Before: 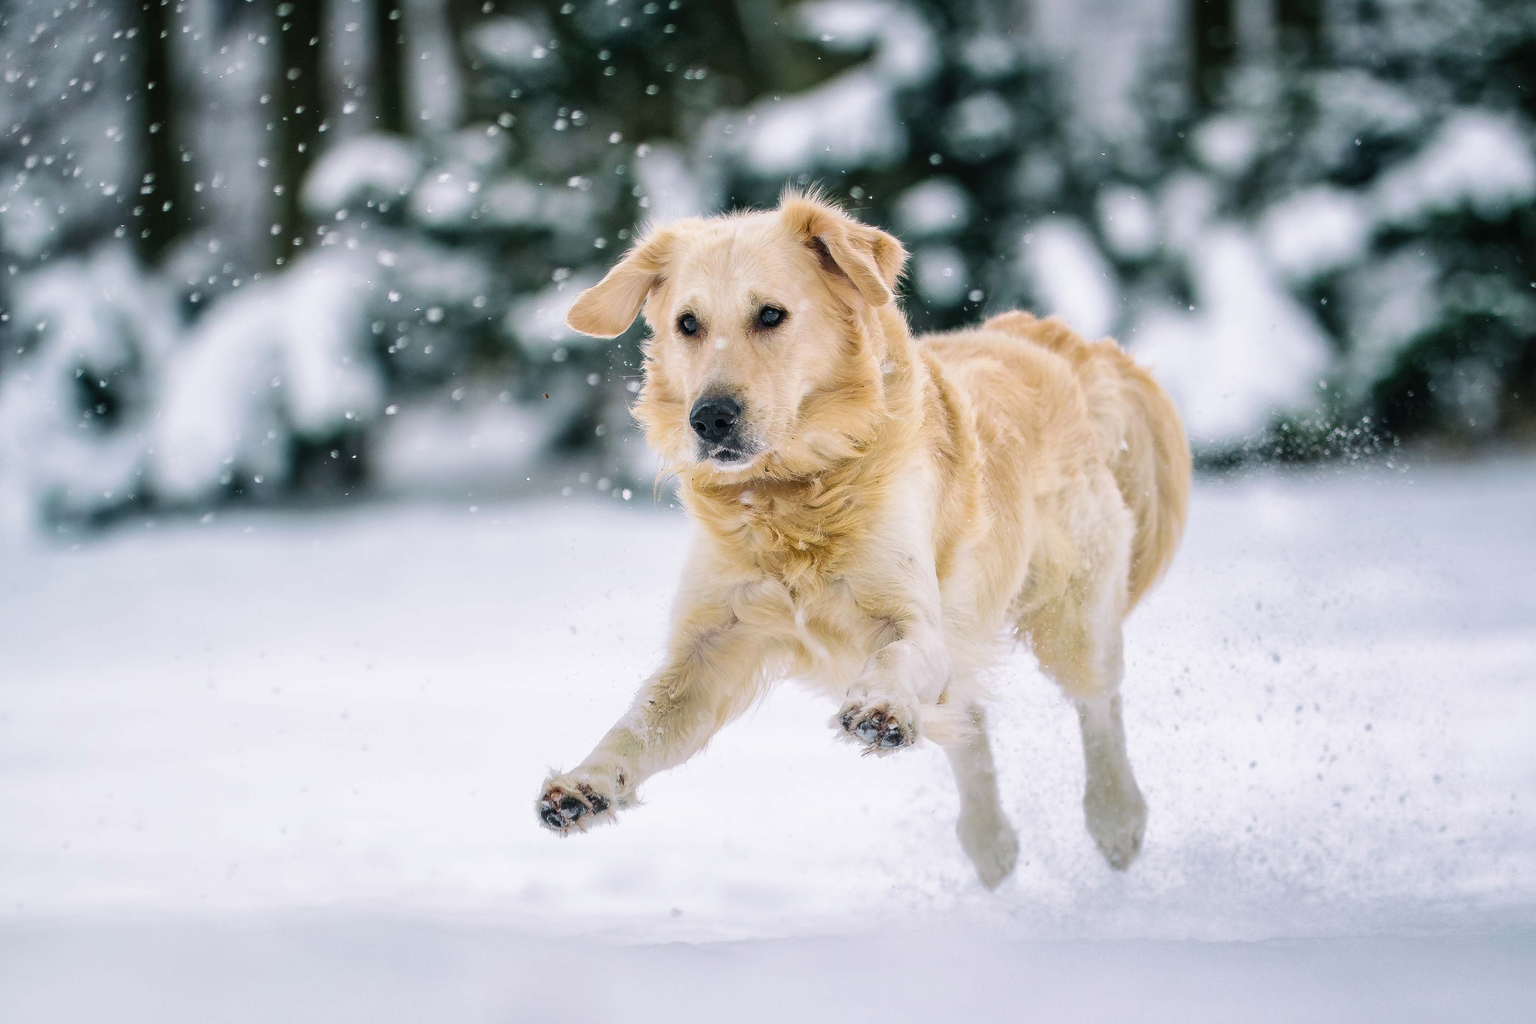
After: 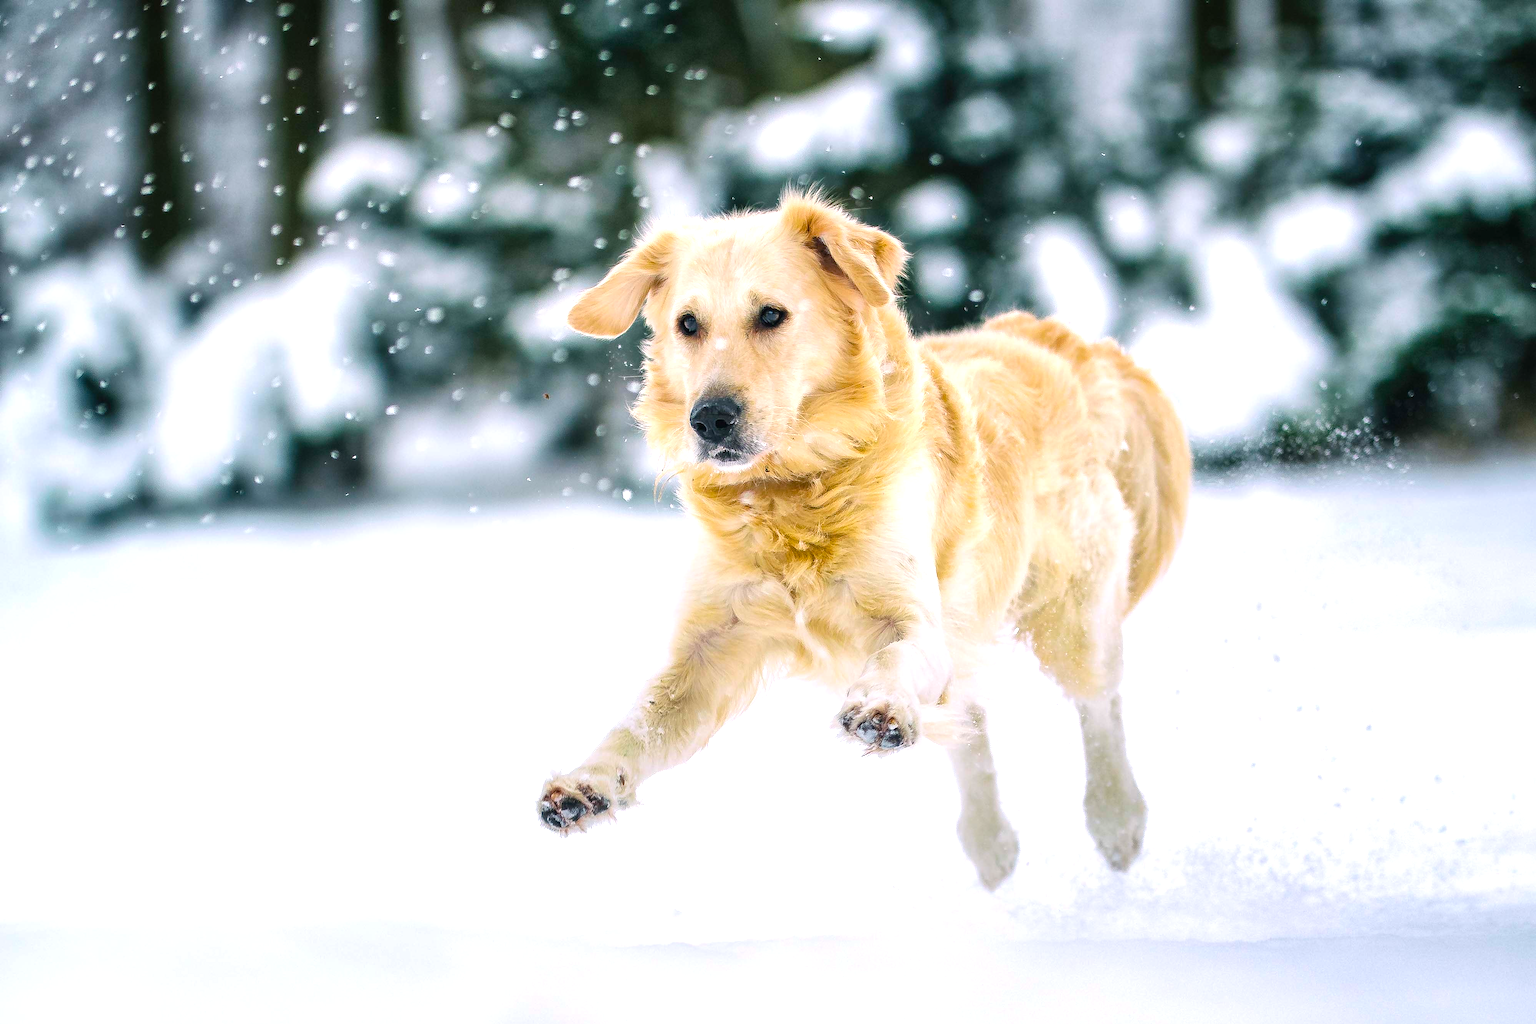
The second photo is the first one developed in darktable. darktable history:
exposure: exposure 0.189 EV, compensate exposure bias true, compensate highlight preservation false
color balance rgb: shadows lift › hue 87.82°, perceptual saturation grading › global saturation 29.75%, perceptual brilliance grading › global brilliance 10.546%
